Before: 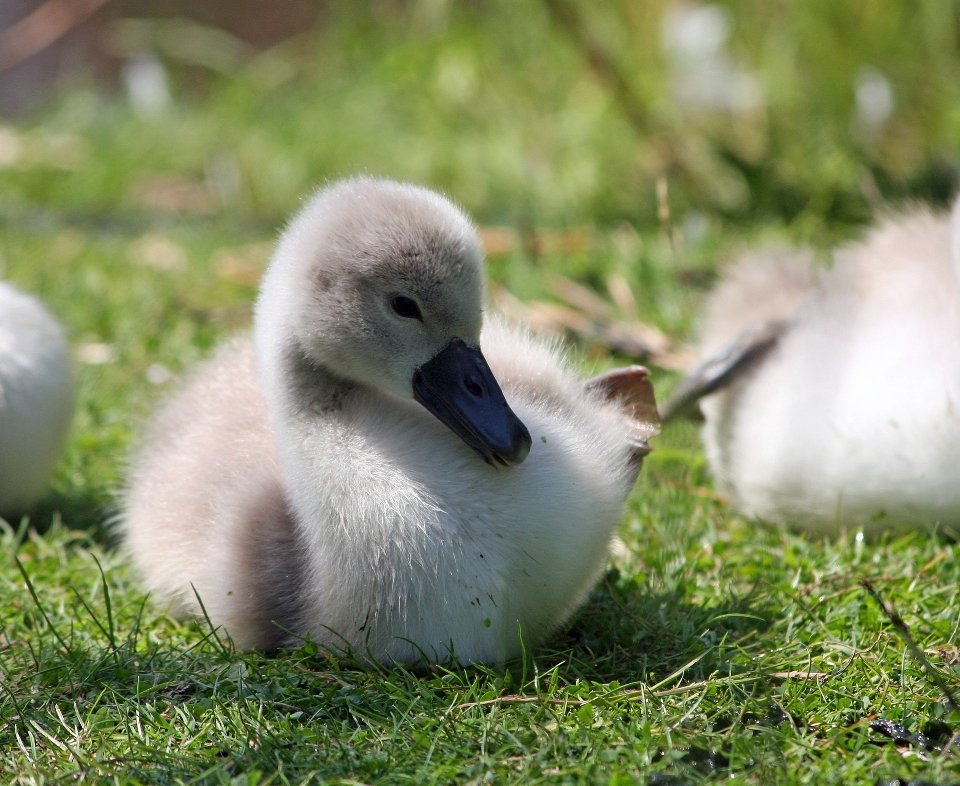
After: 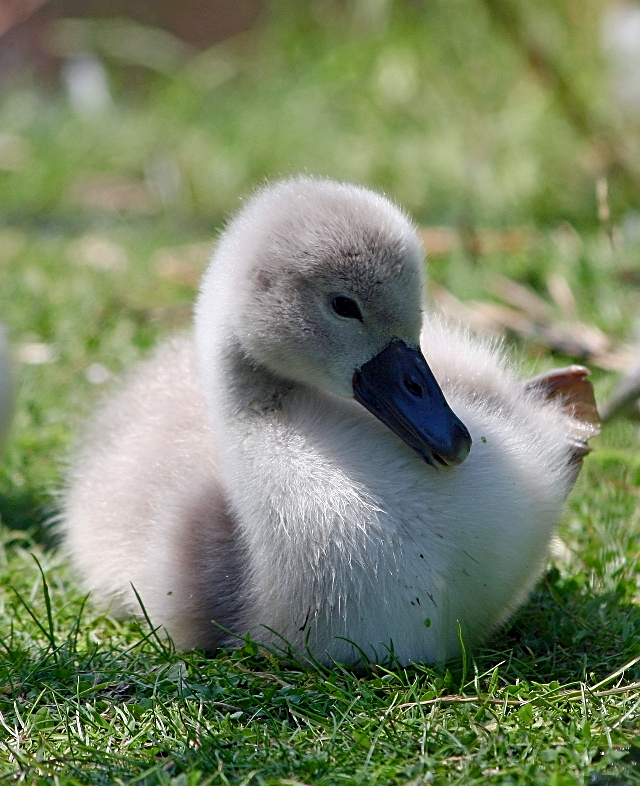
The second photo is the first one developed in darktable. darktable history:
levels: white 99.96%
sharpen: on, module defaults
crop and rotate: left 6.326%, right 26.922%
color balance rgb: power › chroma 1.007%, power › hue 257.5°, perceptual saturation grading › global saturation 20%, perceptual saturation grading › highlights -49.813%, perceptual saturation grading › shadows 24.247%
